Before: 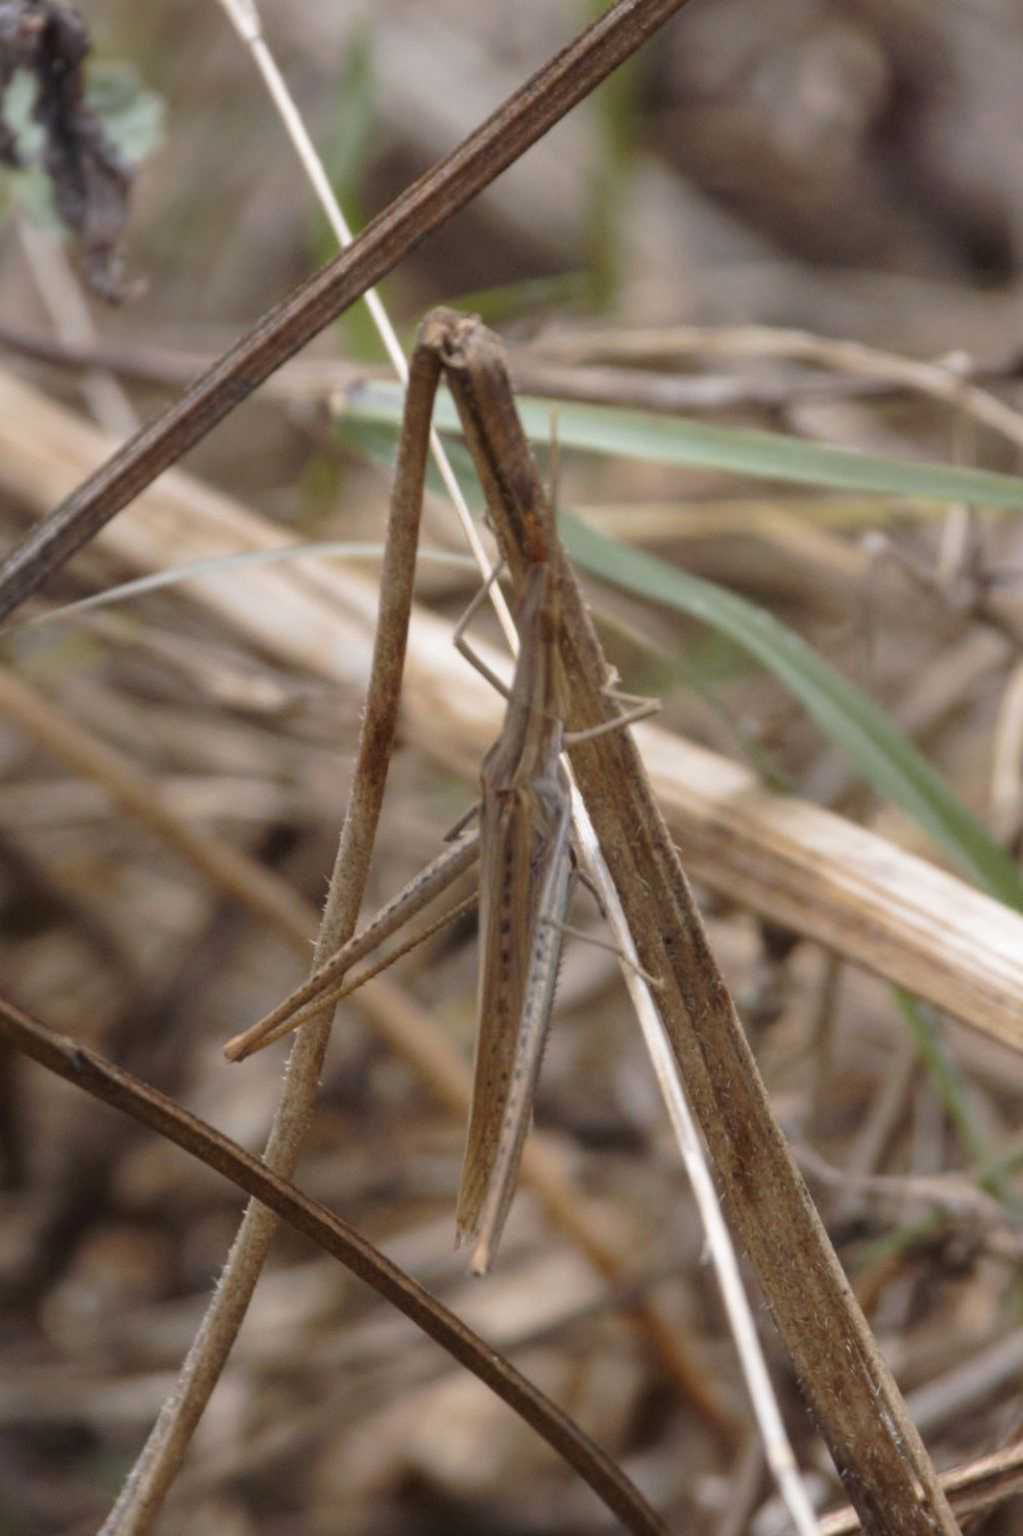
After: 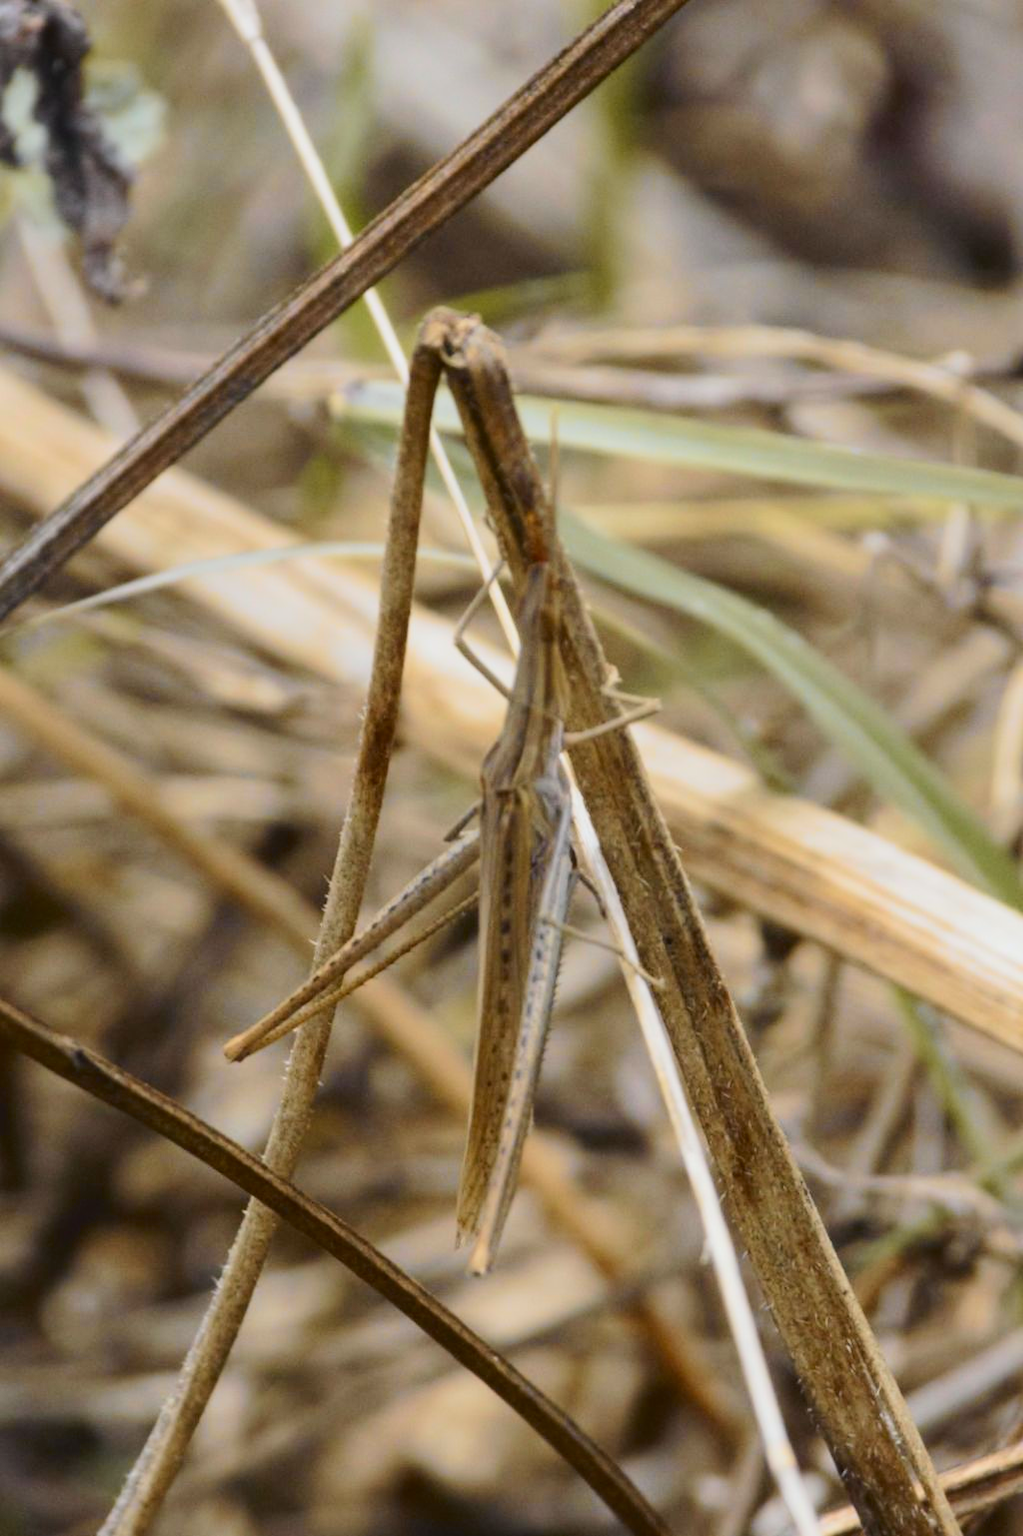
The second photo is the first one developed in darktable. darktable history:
tone curve: curves: ch0 [(0, 0.03) (0.113, 0.087) (0.207, 0.184) (0.515, 0.612) (0.712, 0.793) (1, 0.946)]; ch1 [(0, 0) (0.172, 0.123) (0.317, 0.279) (0.407, 0.401) (0.476, 0.482) (0.505, 0.499) (0.534, 0.534) (0.632, 0.645) (0.726, 0.745) (1, 1)]; ch2 [(0, 0) (0.411, 0.424) (0.505, 0.505) (0.521, 0.524) (0.541, 0.569) (0.65, 0.699) (1, 1)], color space Lab, independent channels, preserve colors none
